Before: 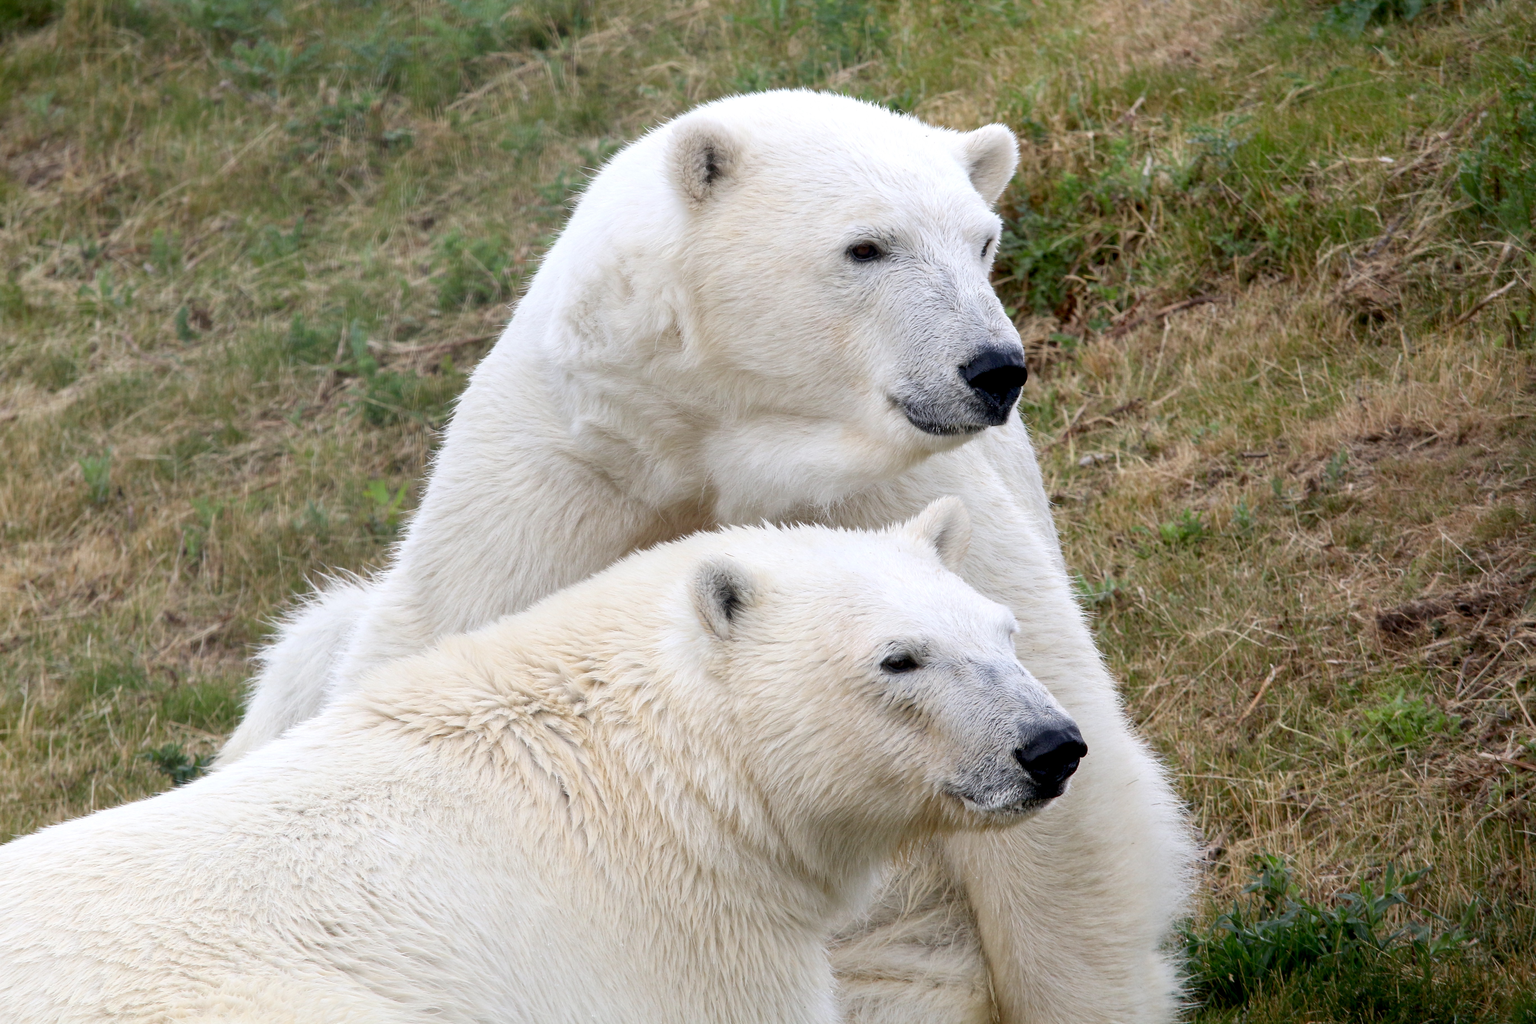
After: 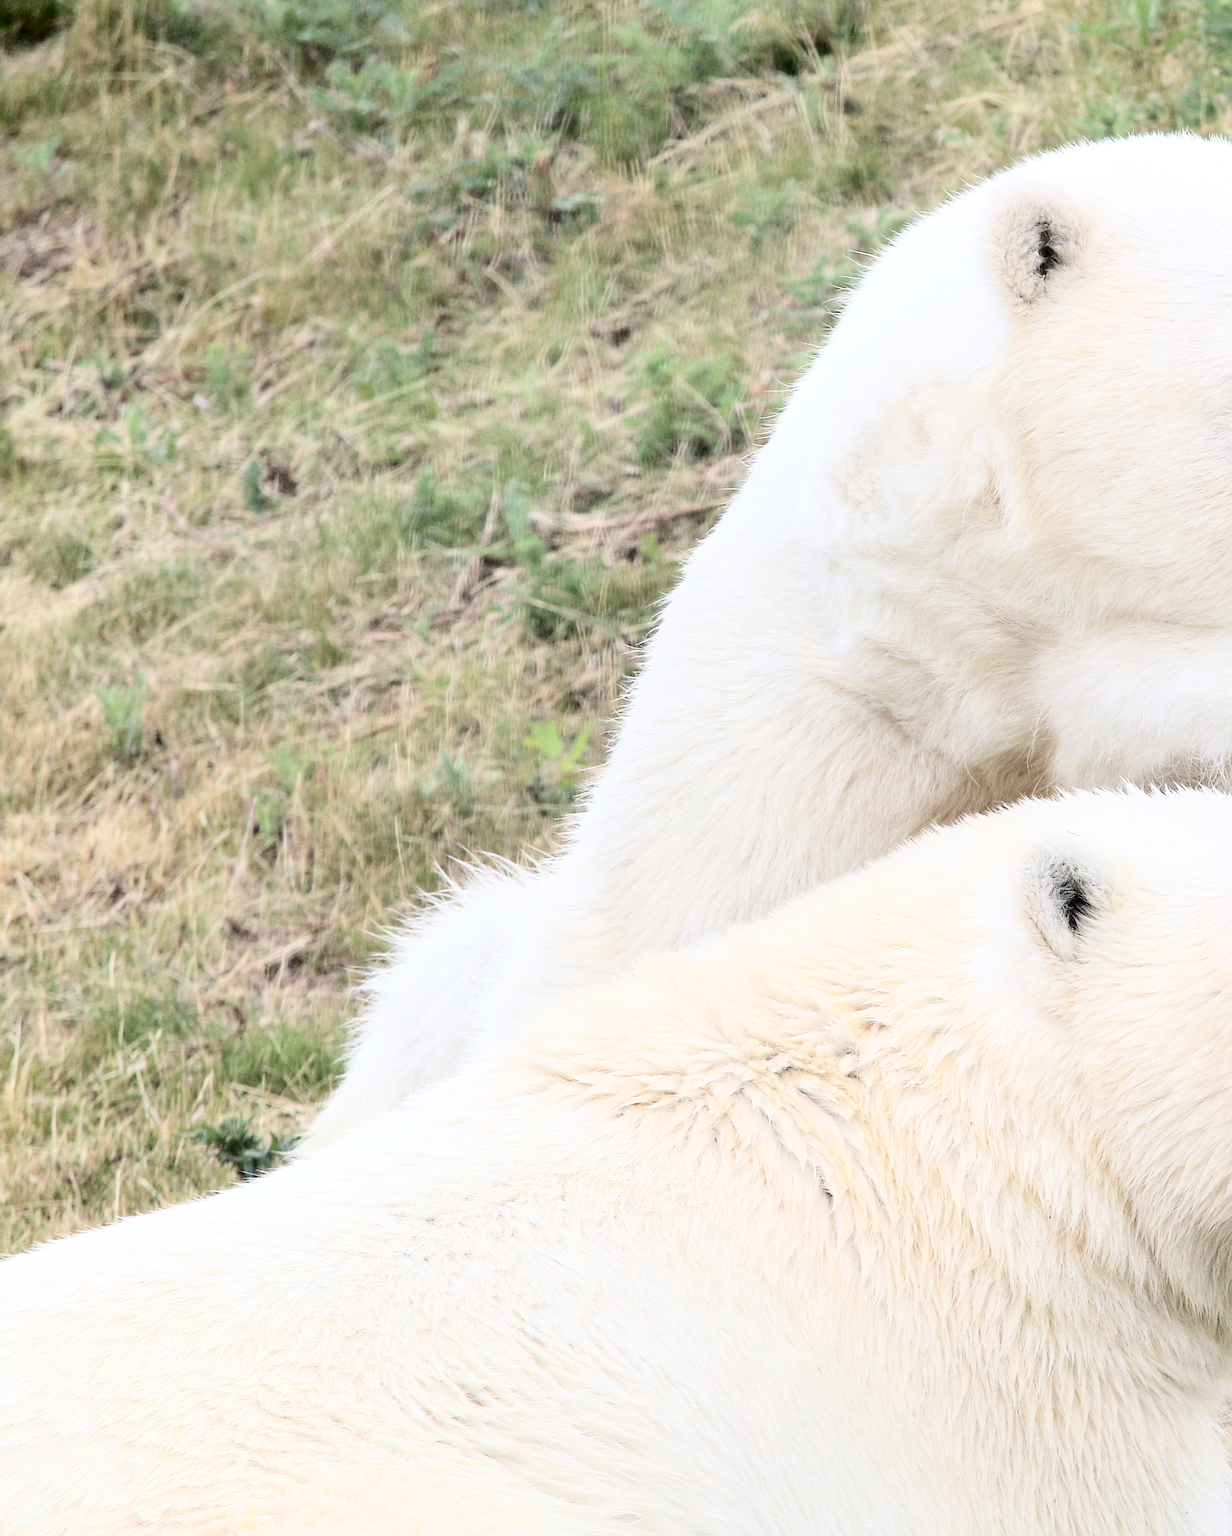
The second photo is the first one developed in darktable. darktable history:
crop: left 0.963%, right 45.576%, bottom 0.087%
tone curve: curves: ch0 [(0, 0) (0.004, 0) (0.133, 0.071) (0.325, 0.456) (0.832, 0.957) (1, 1)], color space Lab, independent channels, preserve colors none
sharpen: on, module defaults
